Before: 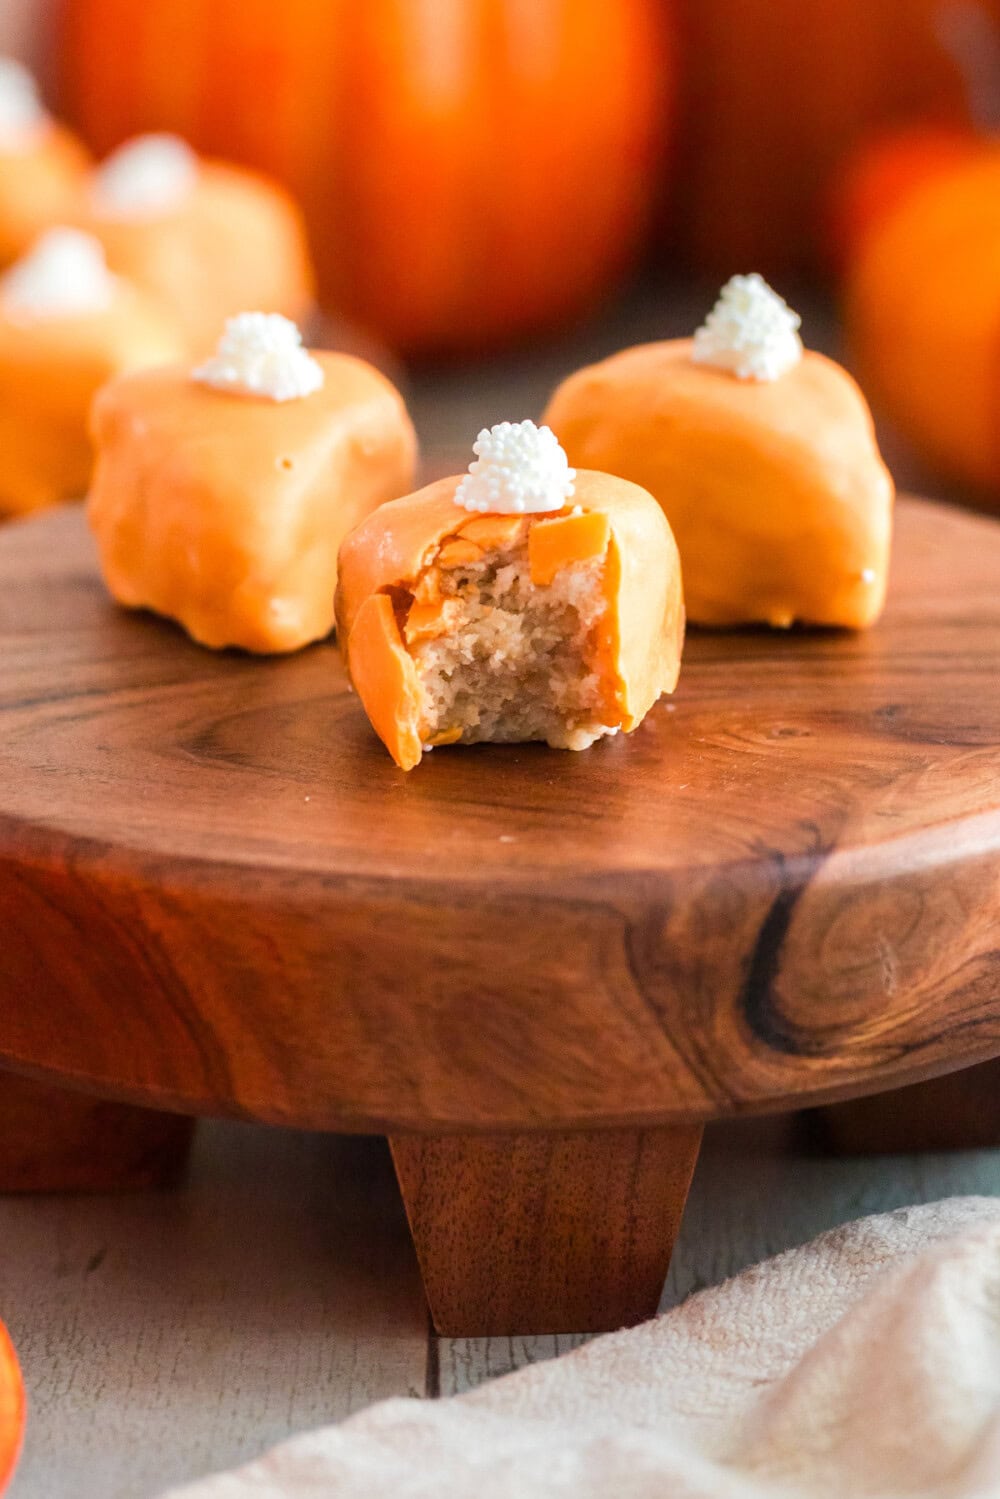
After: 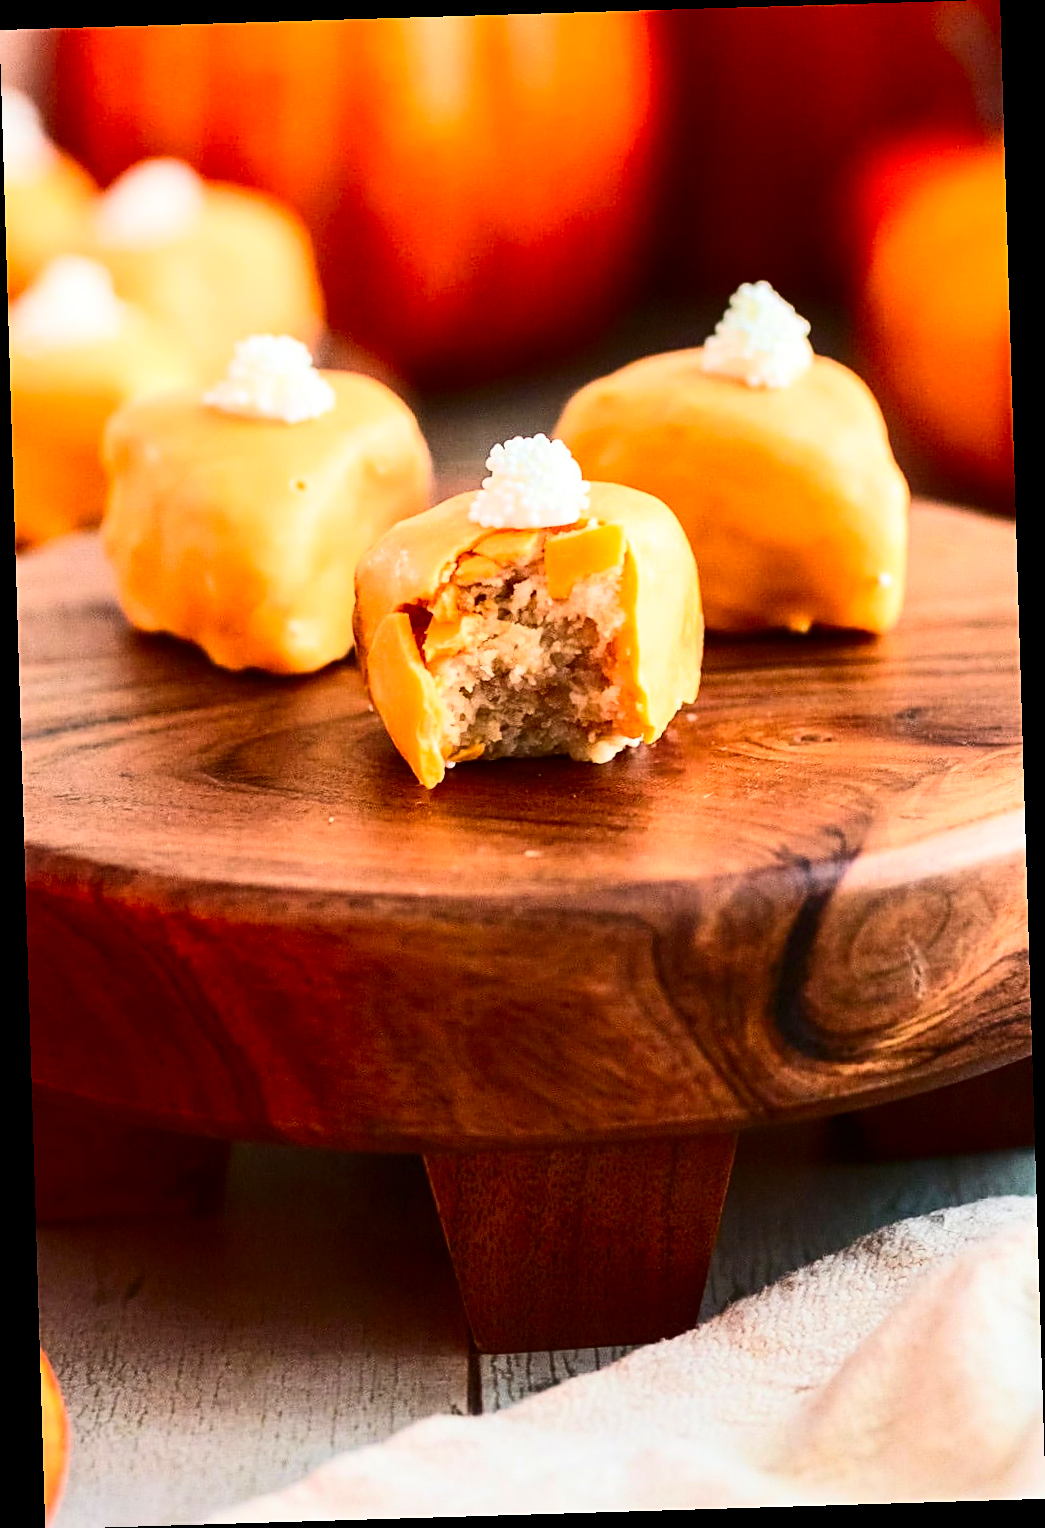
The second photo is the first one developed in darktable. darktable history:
contrast brightness saturation: contrast 0.4, brightness 0.05, saturation 0.25
sharpen: on, module defaults
rotate and perspective: rotation -1.75°, automatic cropping off
